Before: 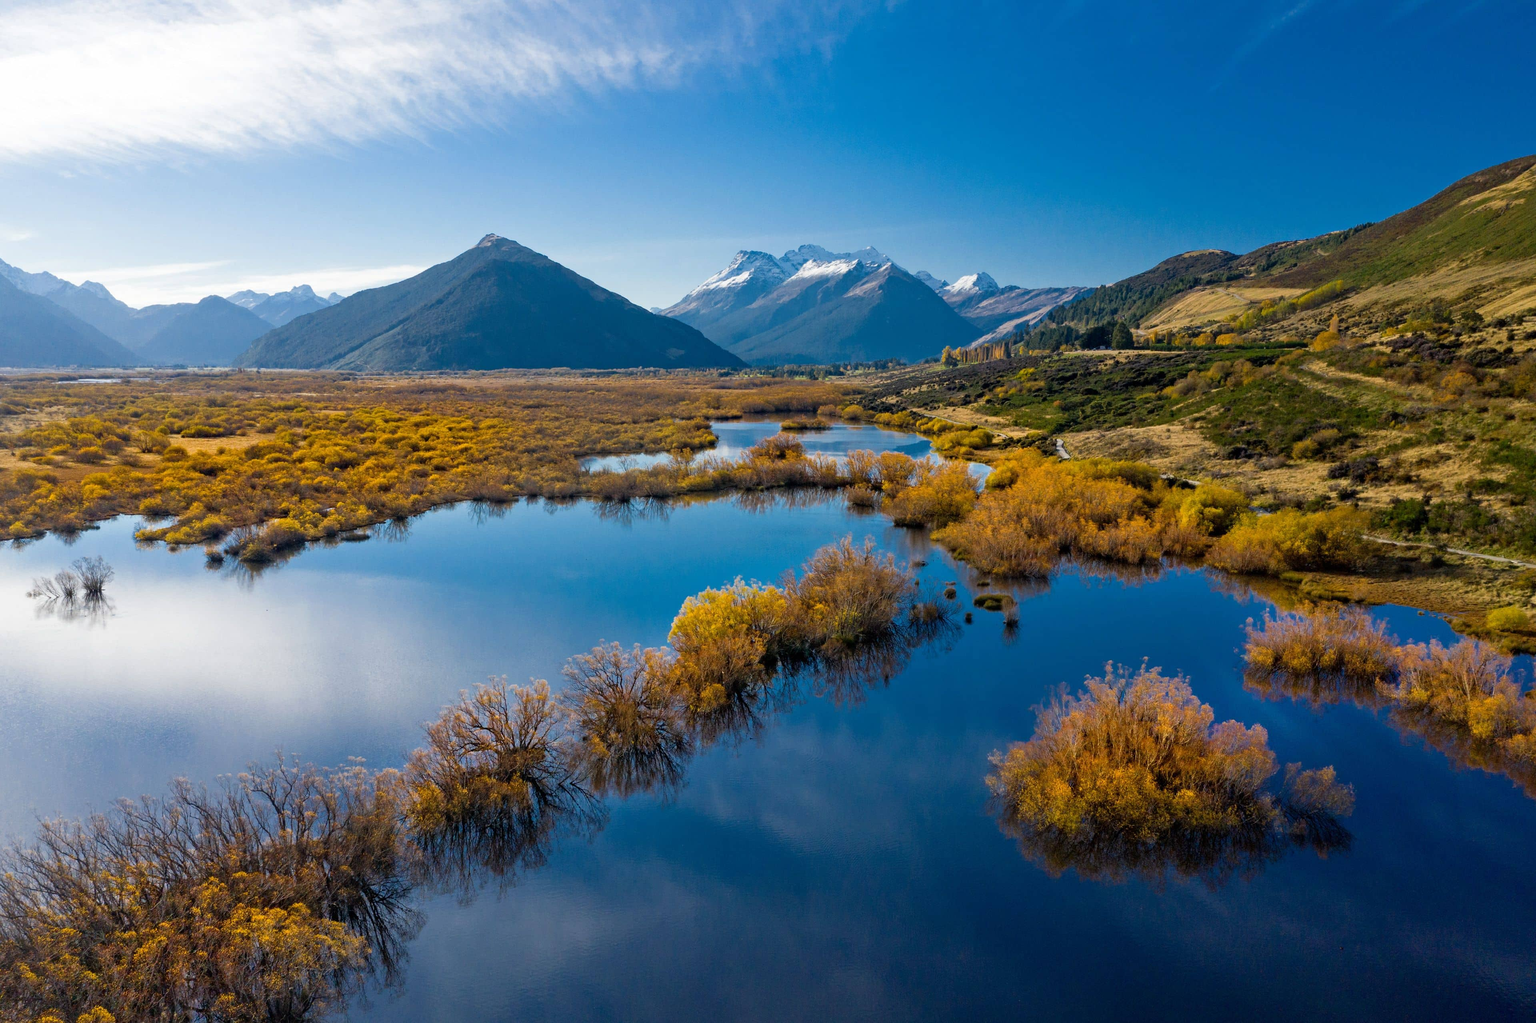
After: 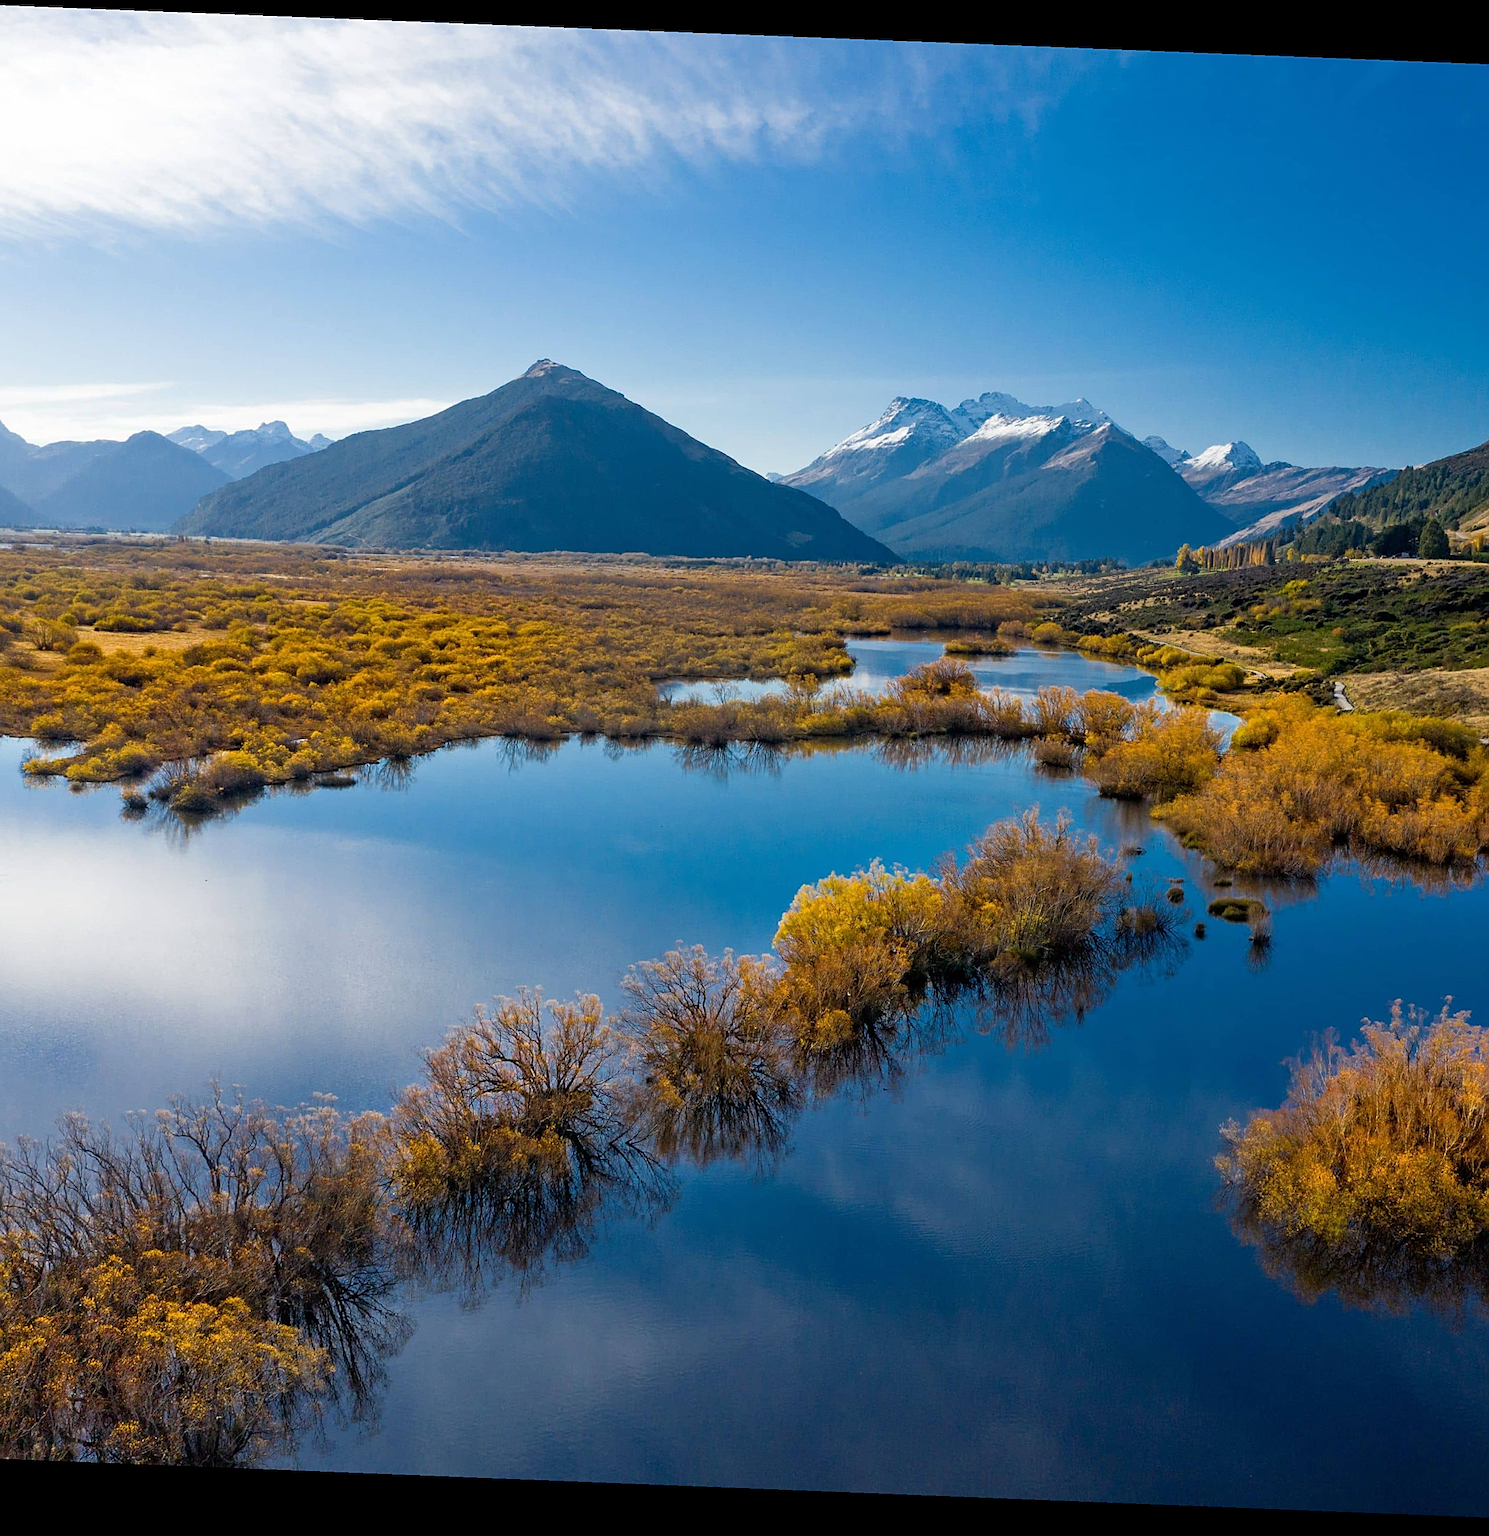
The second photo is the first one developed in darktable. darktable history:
rotate and perspective: rotation 2.27°, automatic cropping off
crop and rotate: left 8.786%, right 24.548%
sharpen: on, module defaults
